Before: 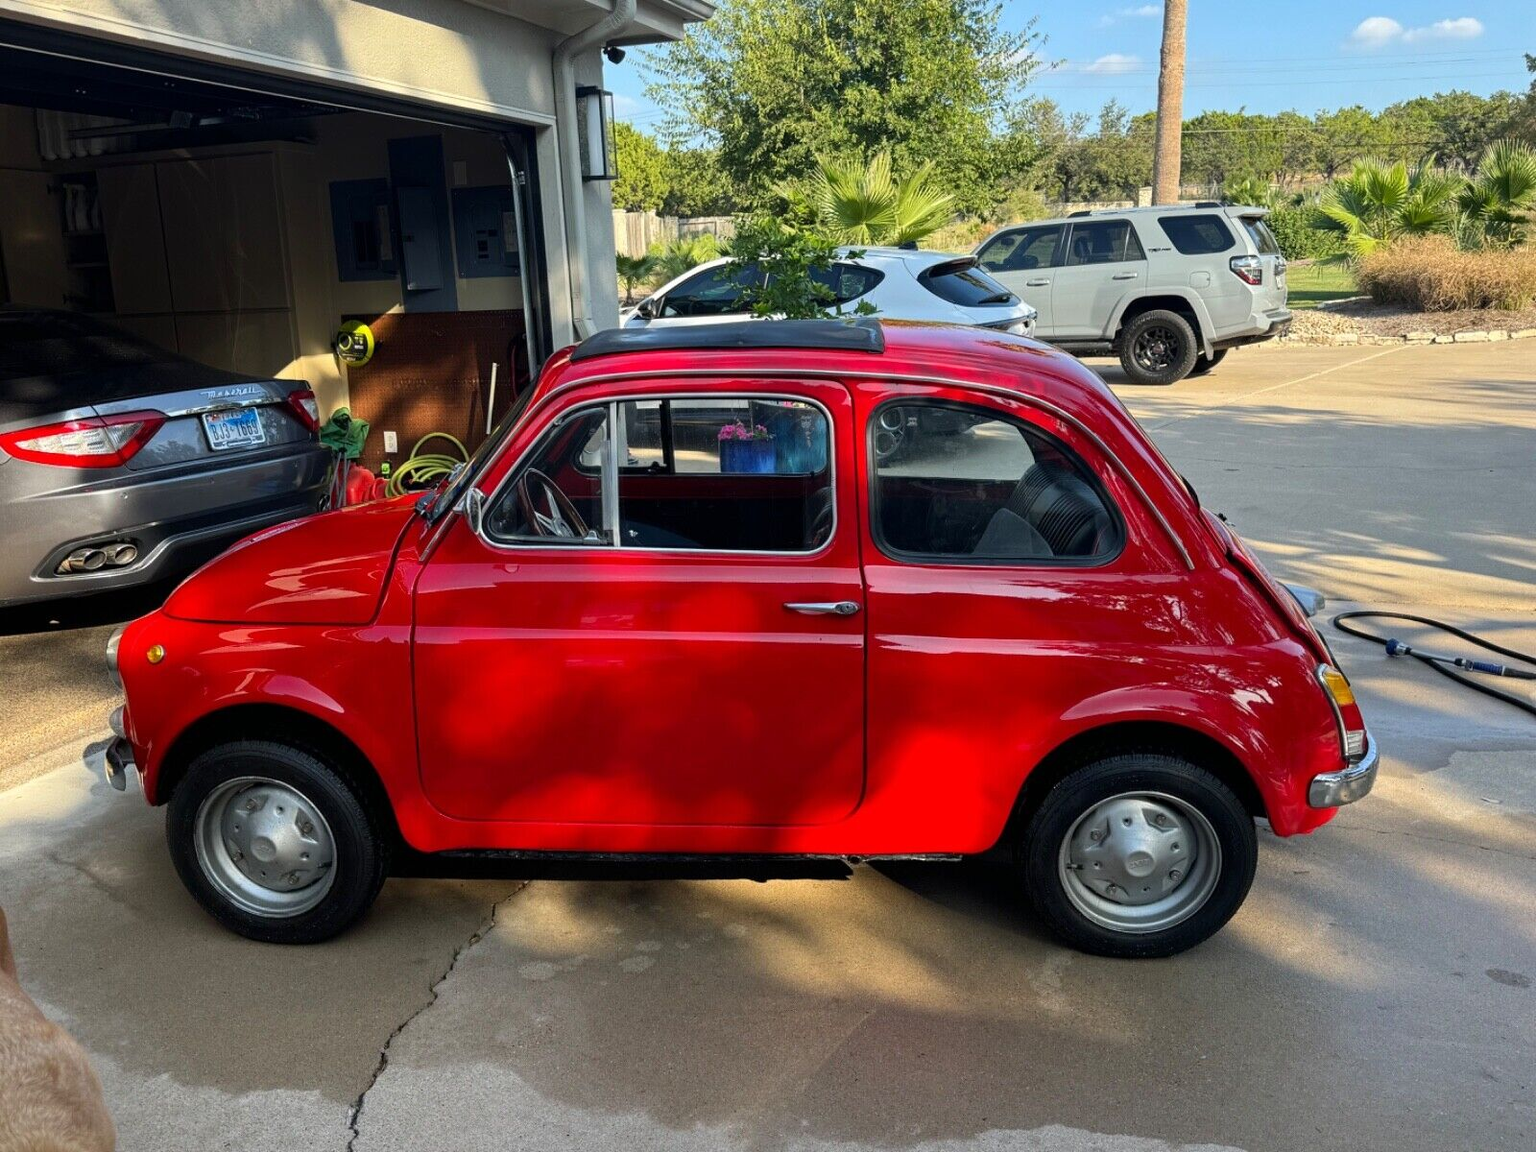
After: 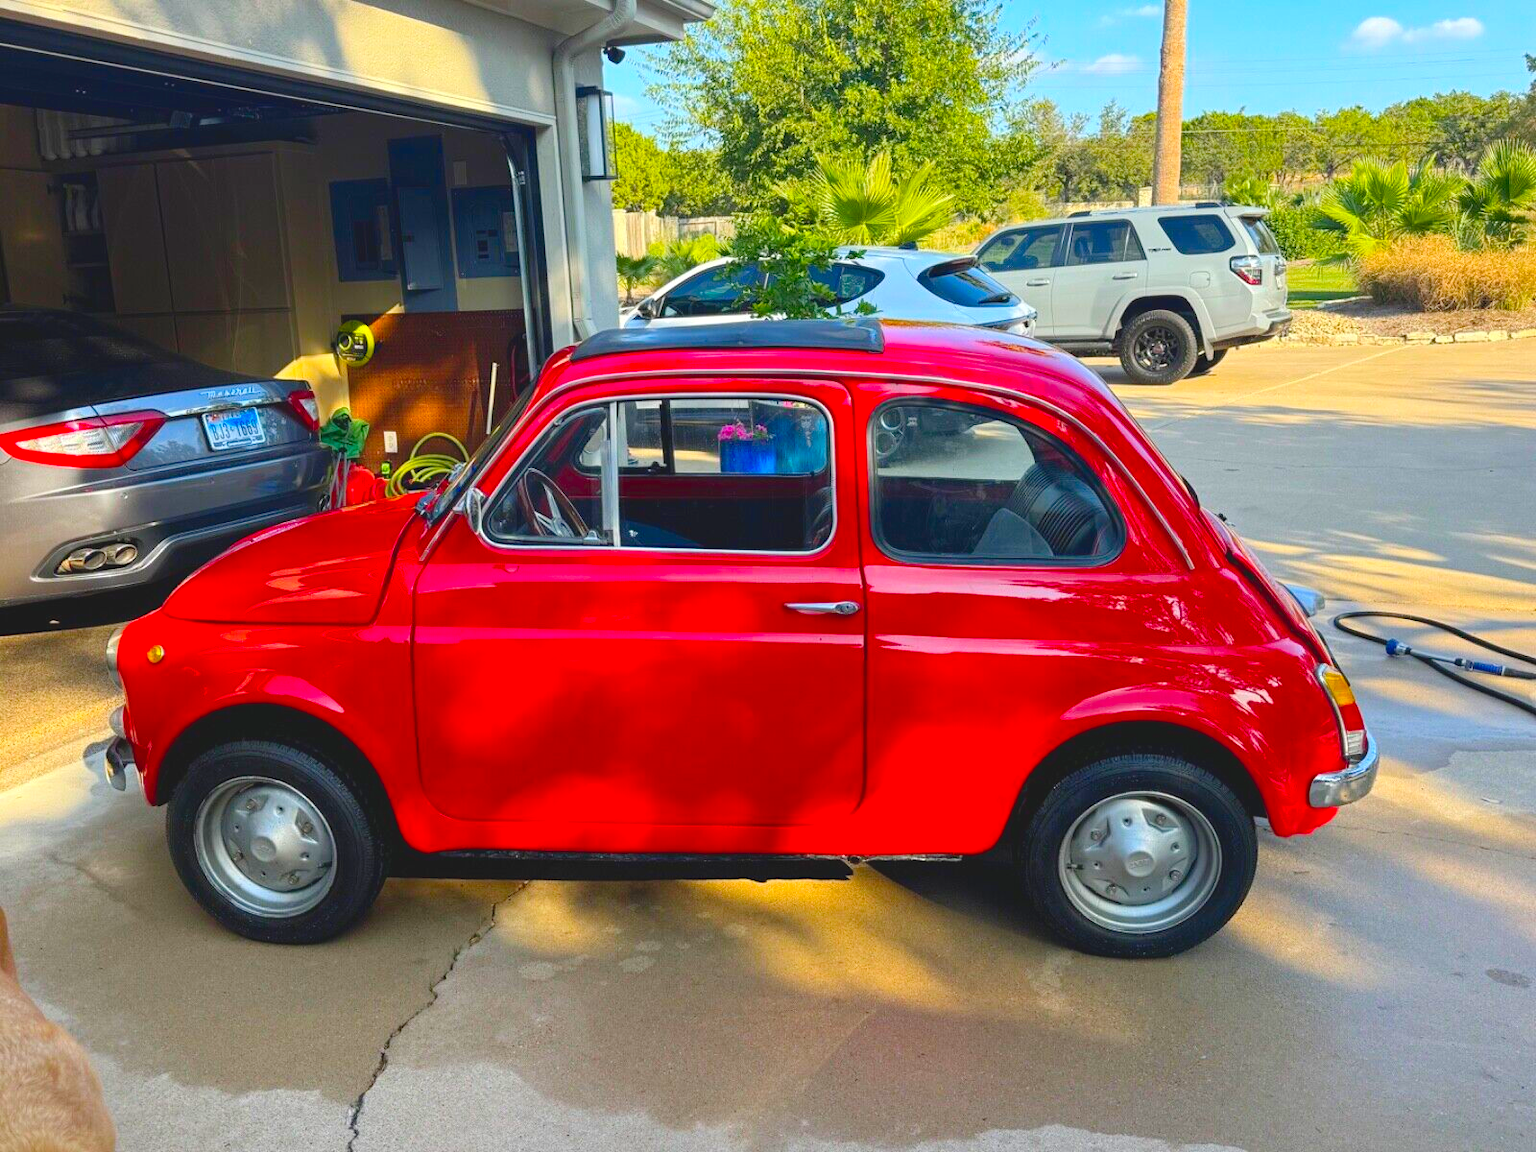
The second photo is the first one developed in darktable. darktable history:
levels: levels [0, 0.43, 0.984]
color balance rgb: global offset › luminance 0.493%, linear chroma grading › global chroma 14.588%, perceptual saturation grading › global saturation 30.709%
